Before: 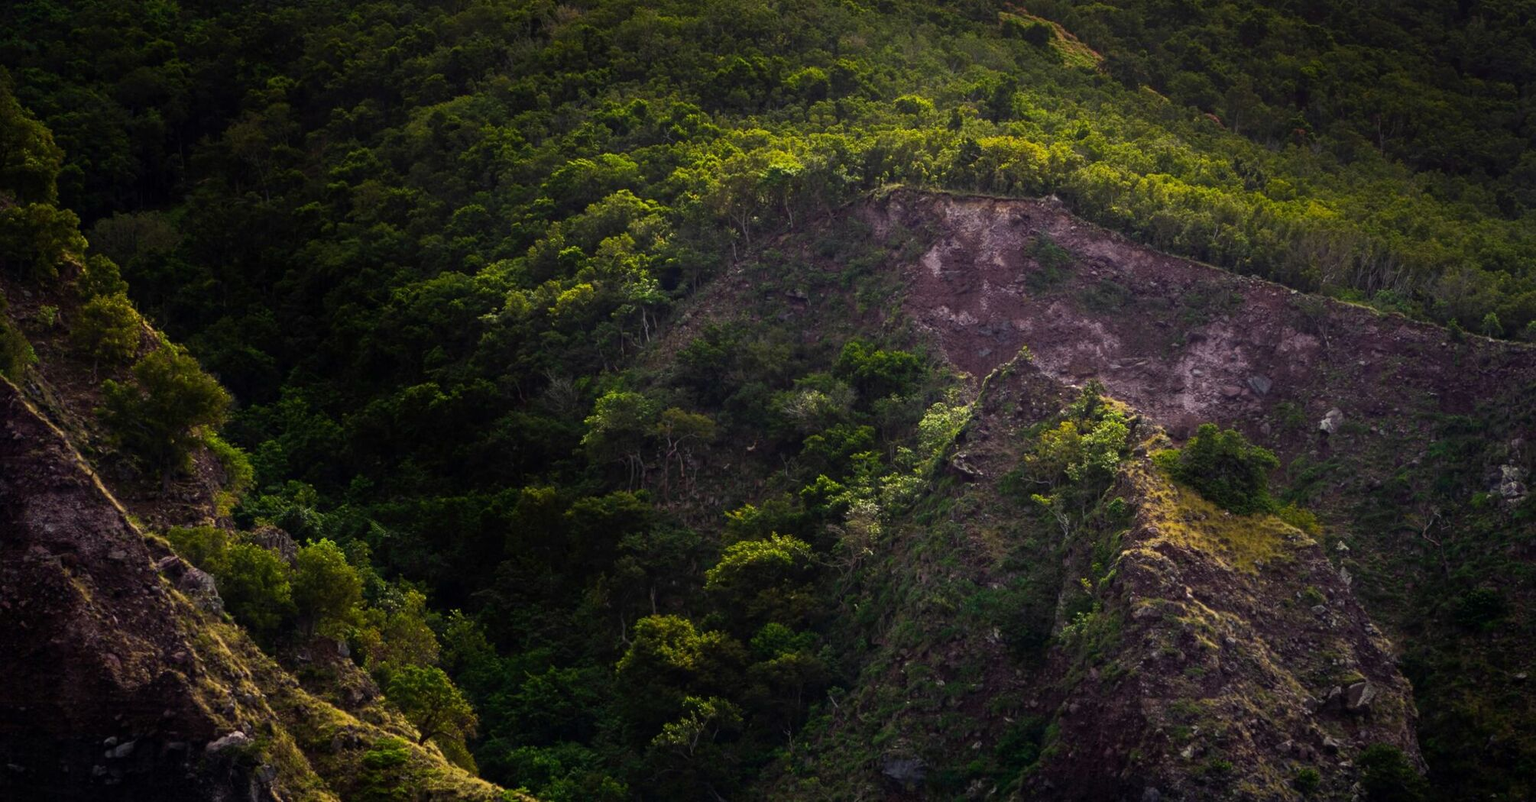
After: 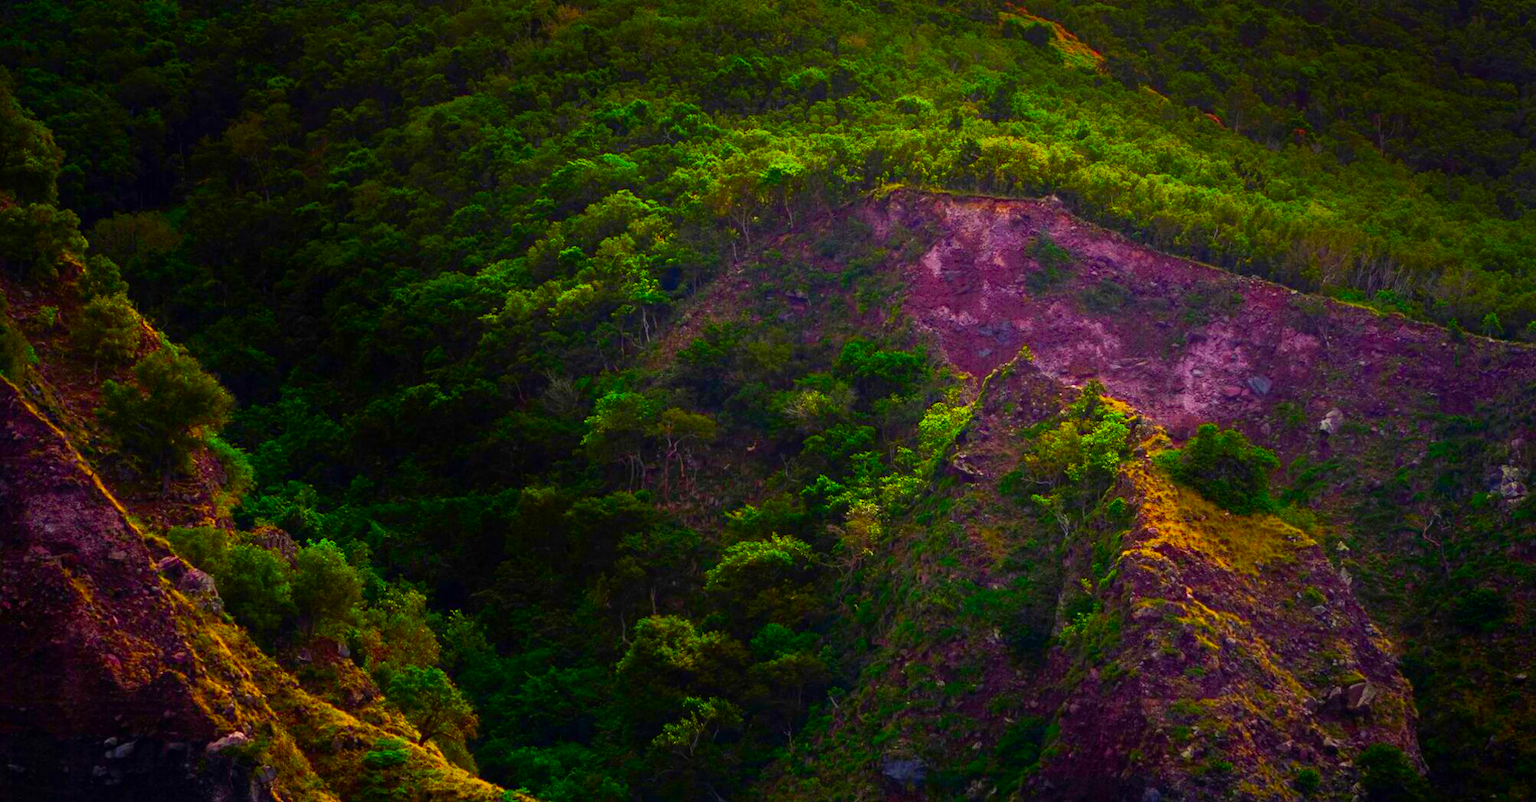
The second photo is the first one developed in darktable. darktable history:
color correction: highlights b* 0.02, saturation 2.98
